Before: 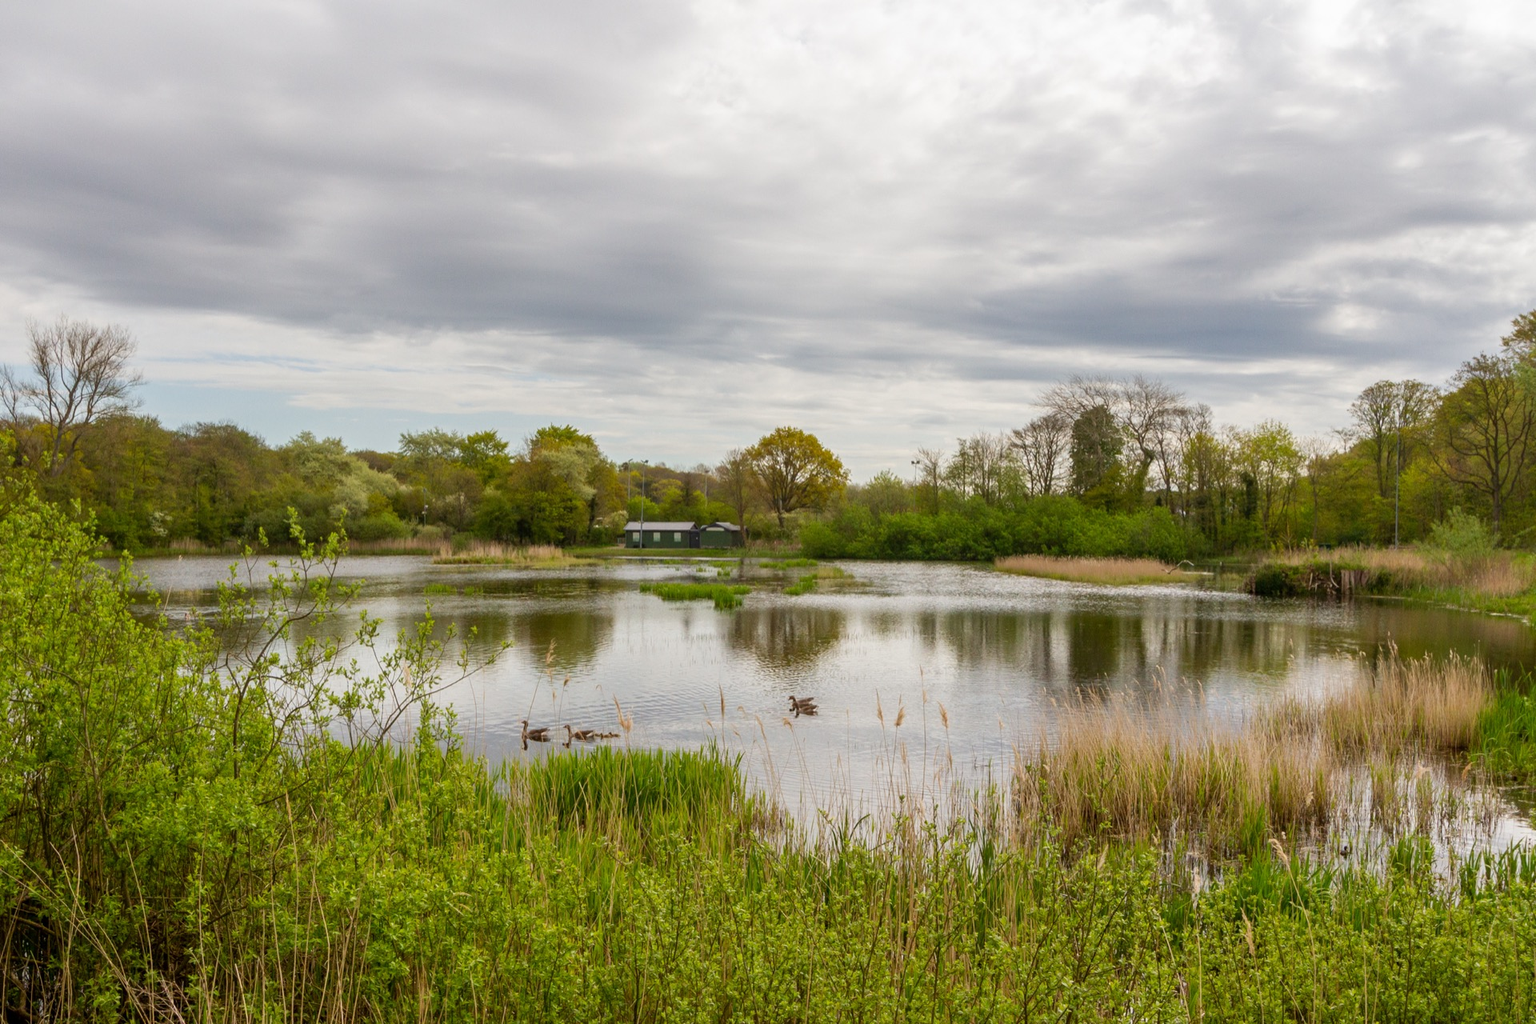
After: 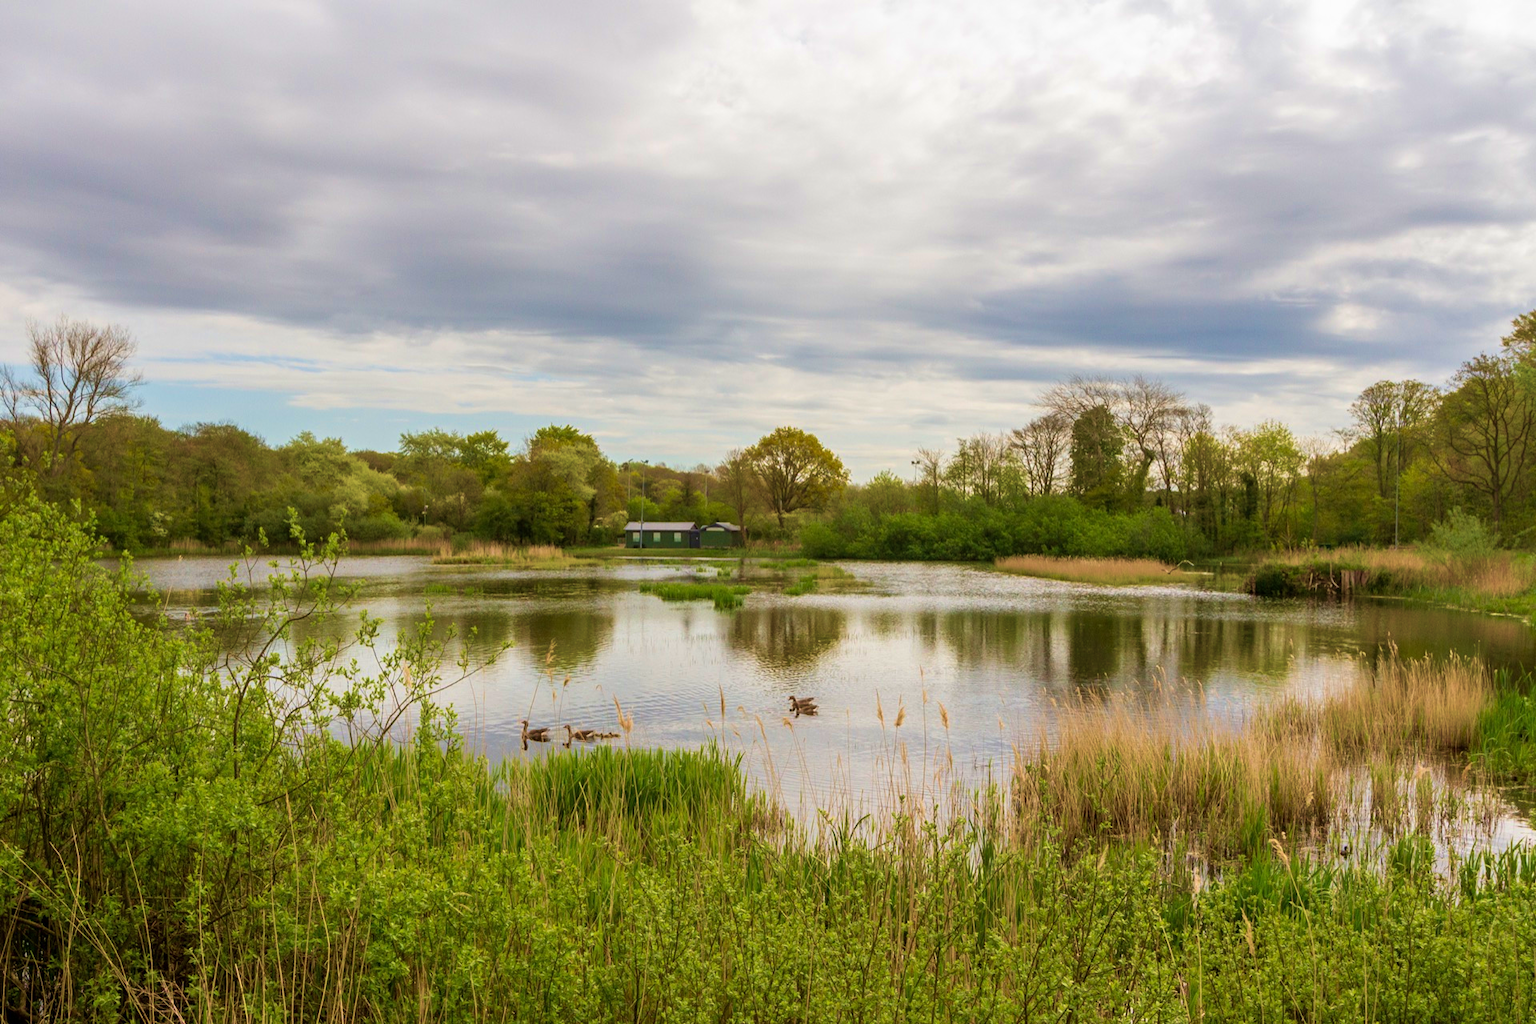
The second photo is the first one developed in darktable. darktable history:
velvia: strength 74.93%
